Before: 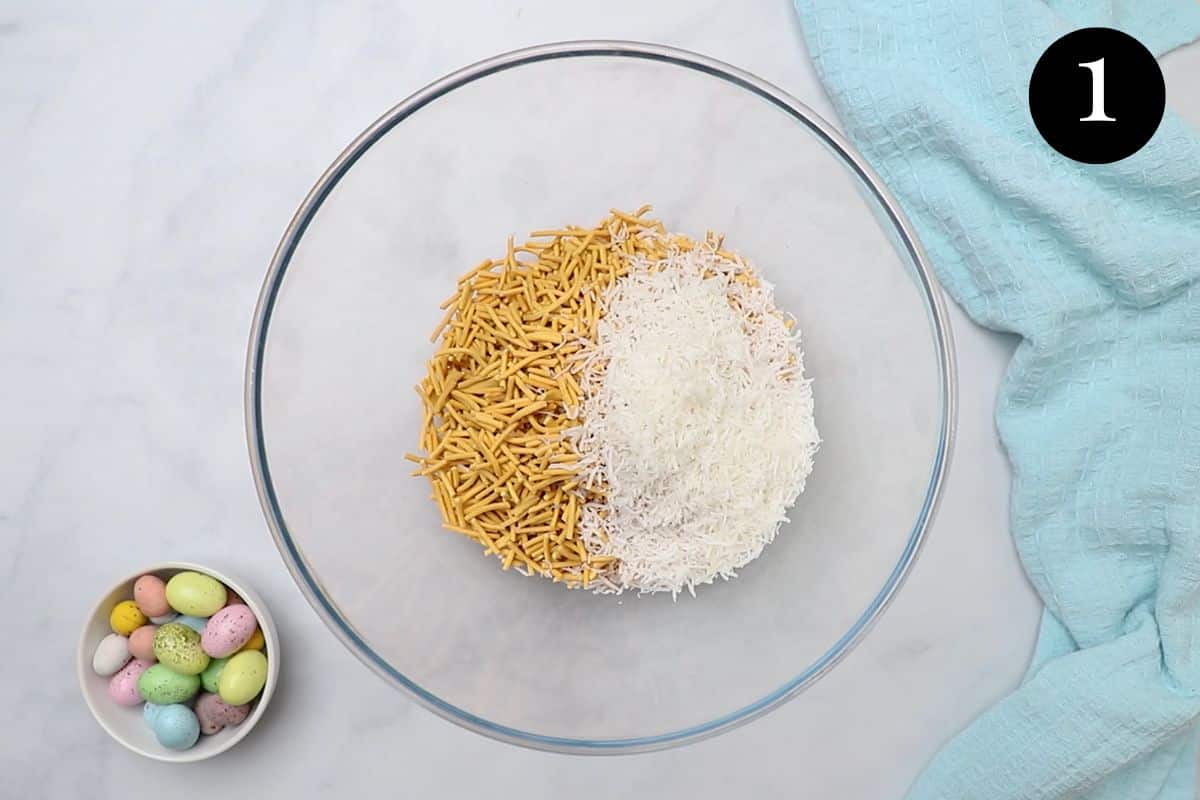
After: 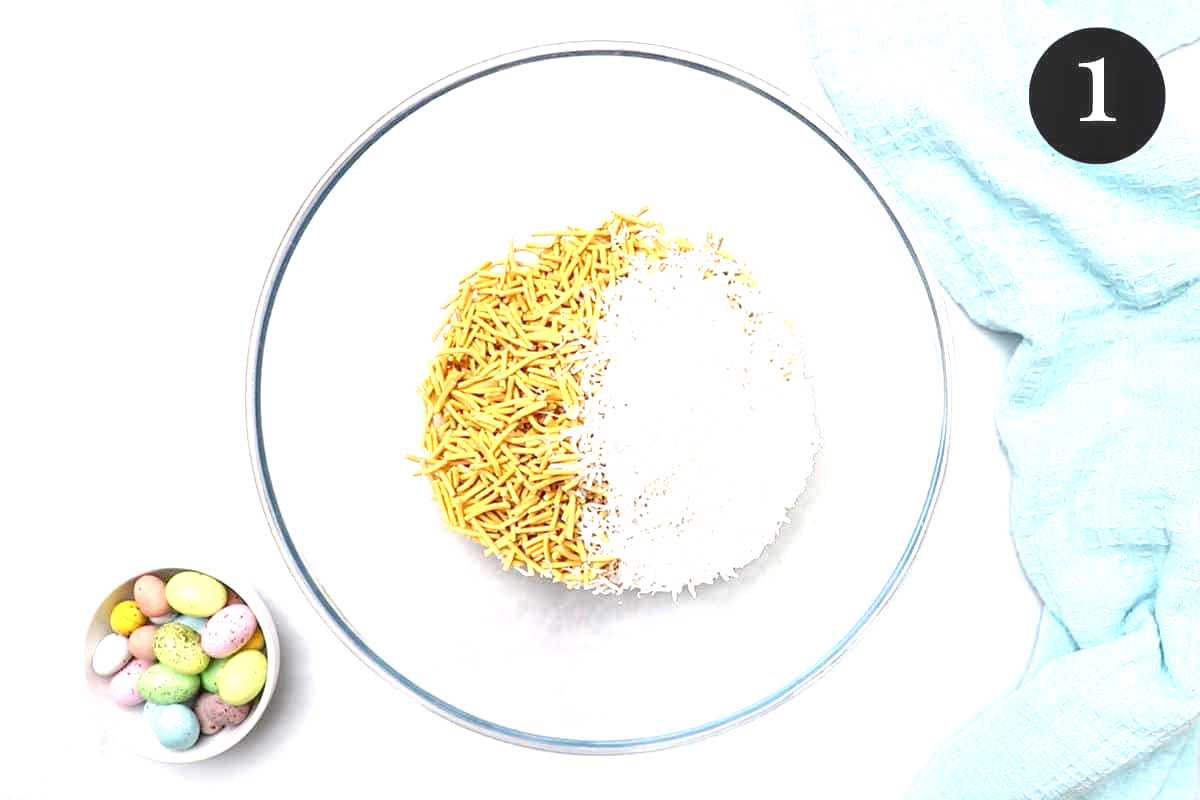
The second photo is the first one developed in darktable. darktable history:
local contrast: on, module defaults
exposure: exposure 1.137 EV, compensate highlight preservation false
